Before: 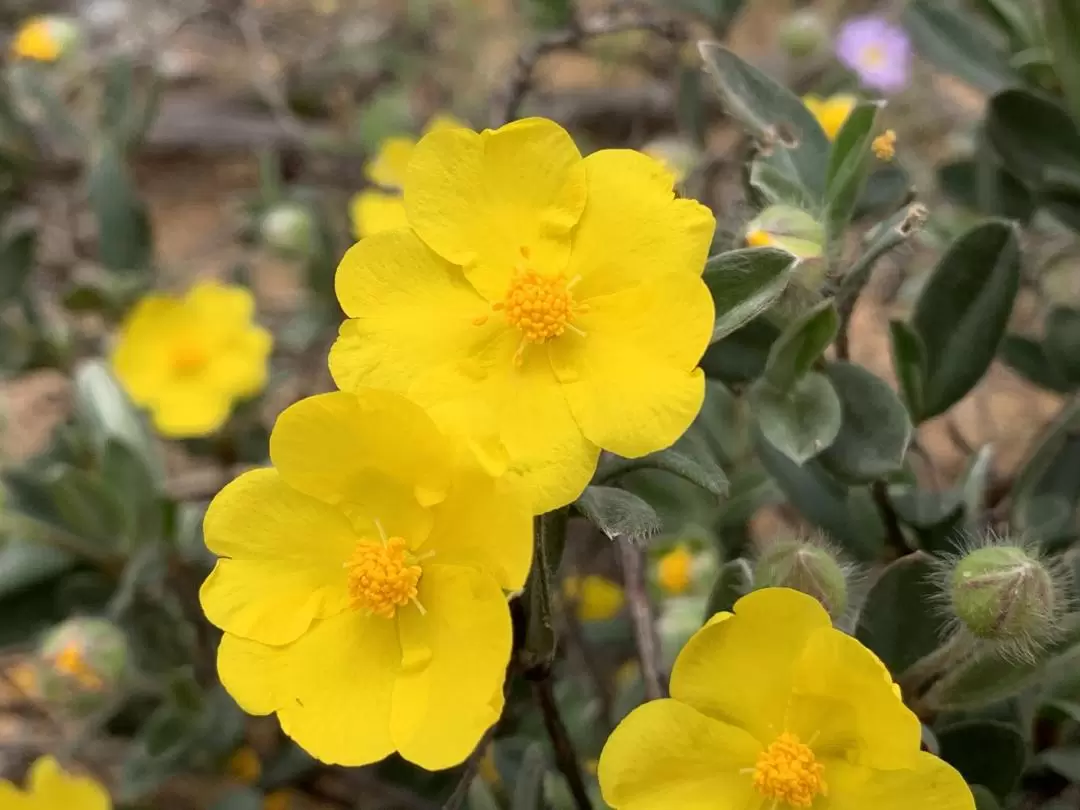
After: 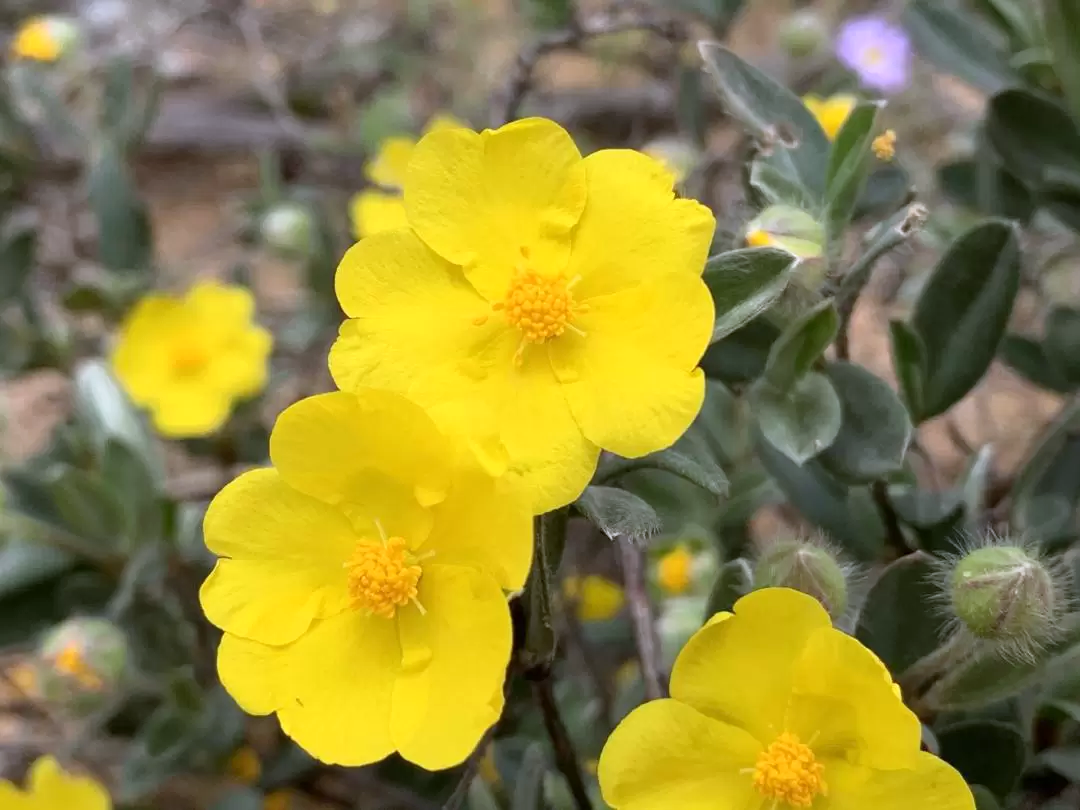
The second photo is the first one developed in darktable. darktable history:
white balance: red 0.967, blue 1.119, emerald 0.756
exposure: exposure 0.207 EV, compensate highlight preservation false
